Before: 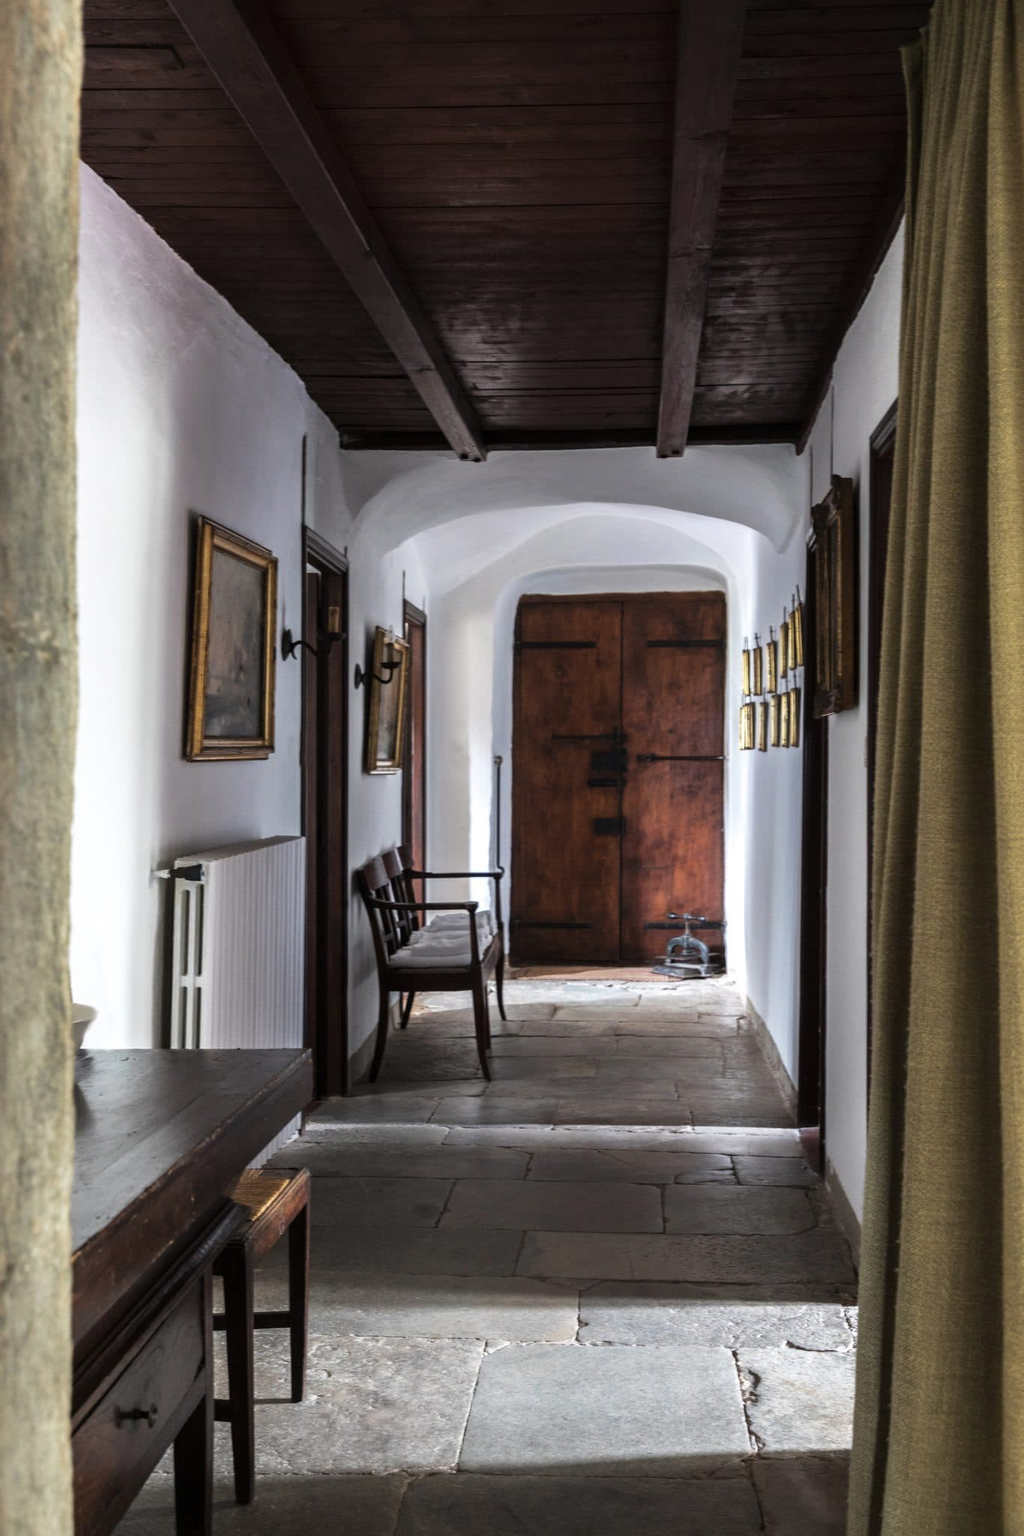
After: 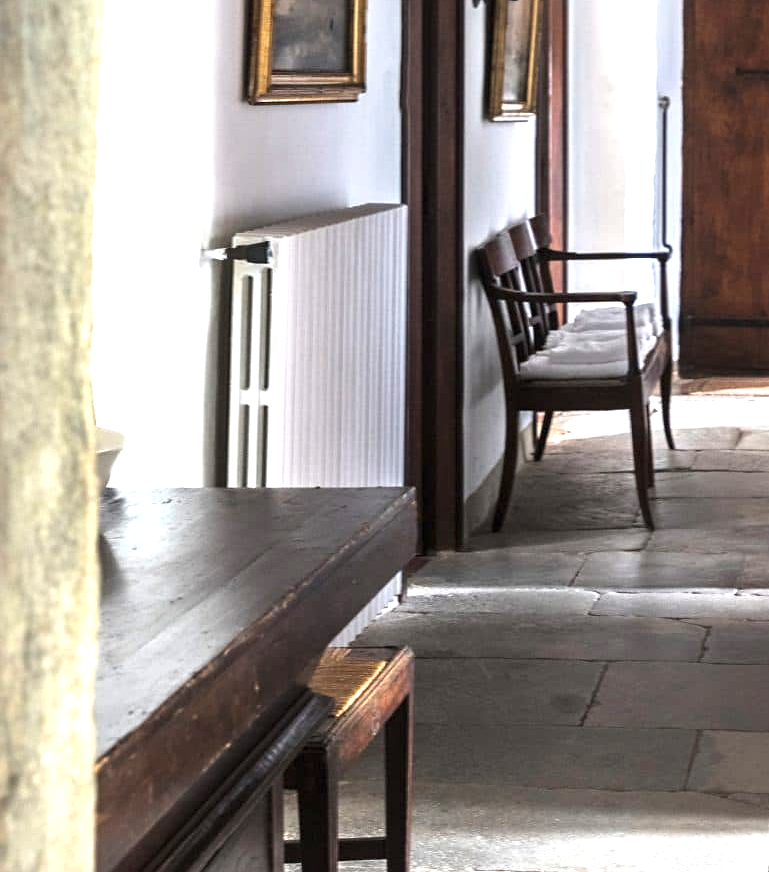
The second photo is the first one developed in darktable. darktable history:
crop: top 44.483%, right 43.593%, bottom 12.892%
sharpen: amount 0.2
exposure: black level correction 0, exposure 1.173 EV, compensate exposure bias true, compensate highlight preservation false
